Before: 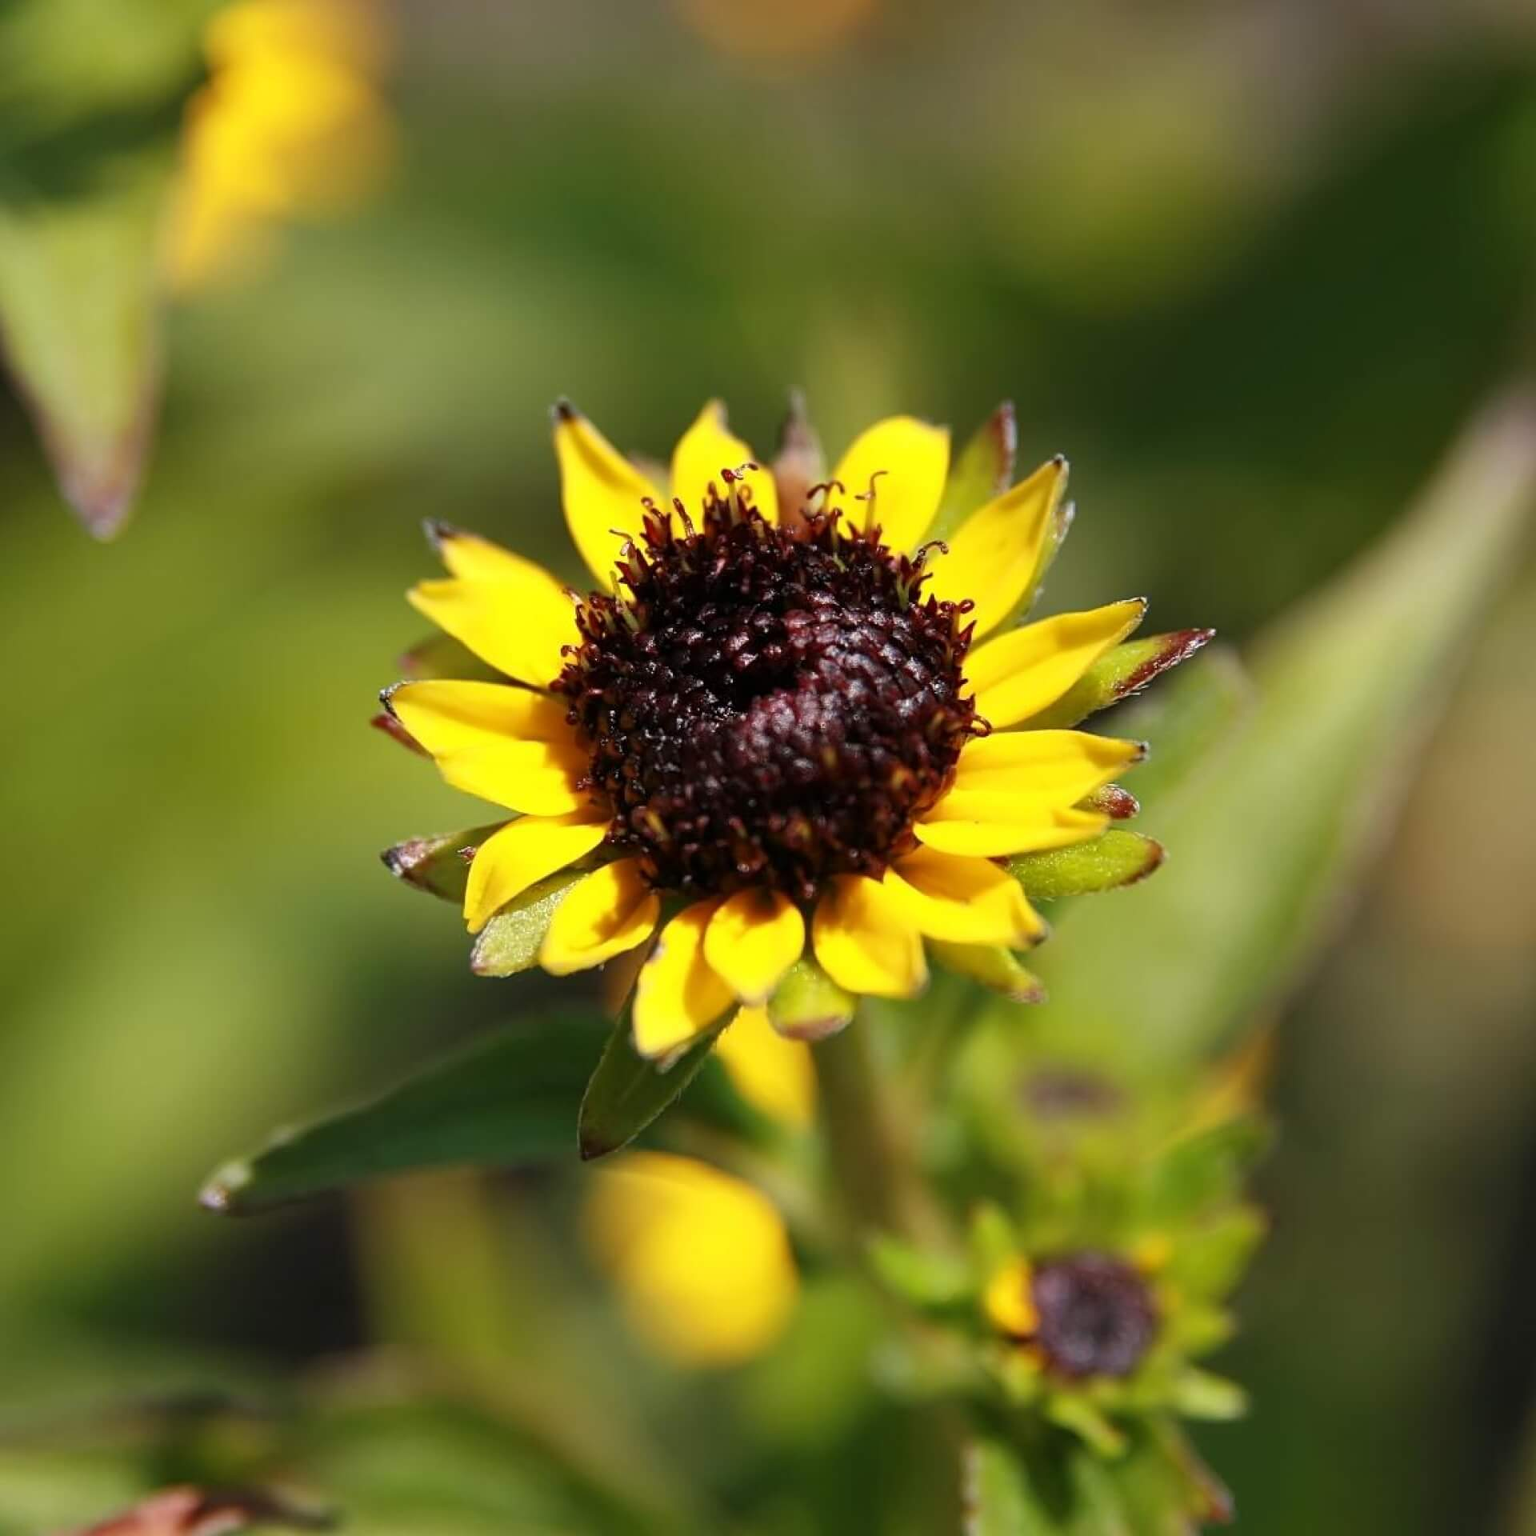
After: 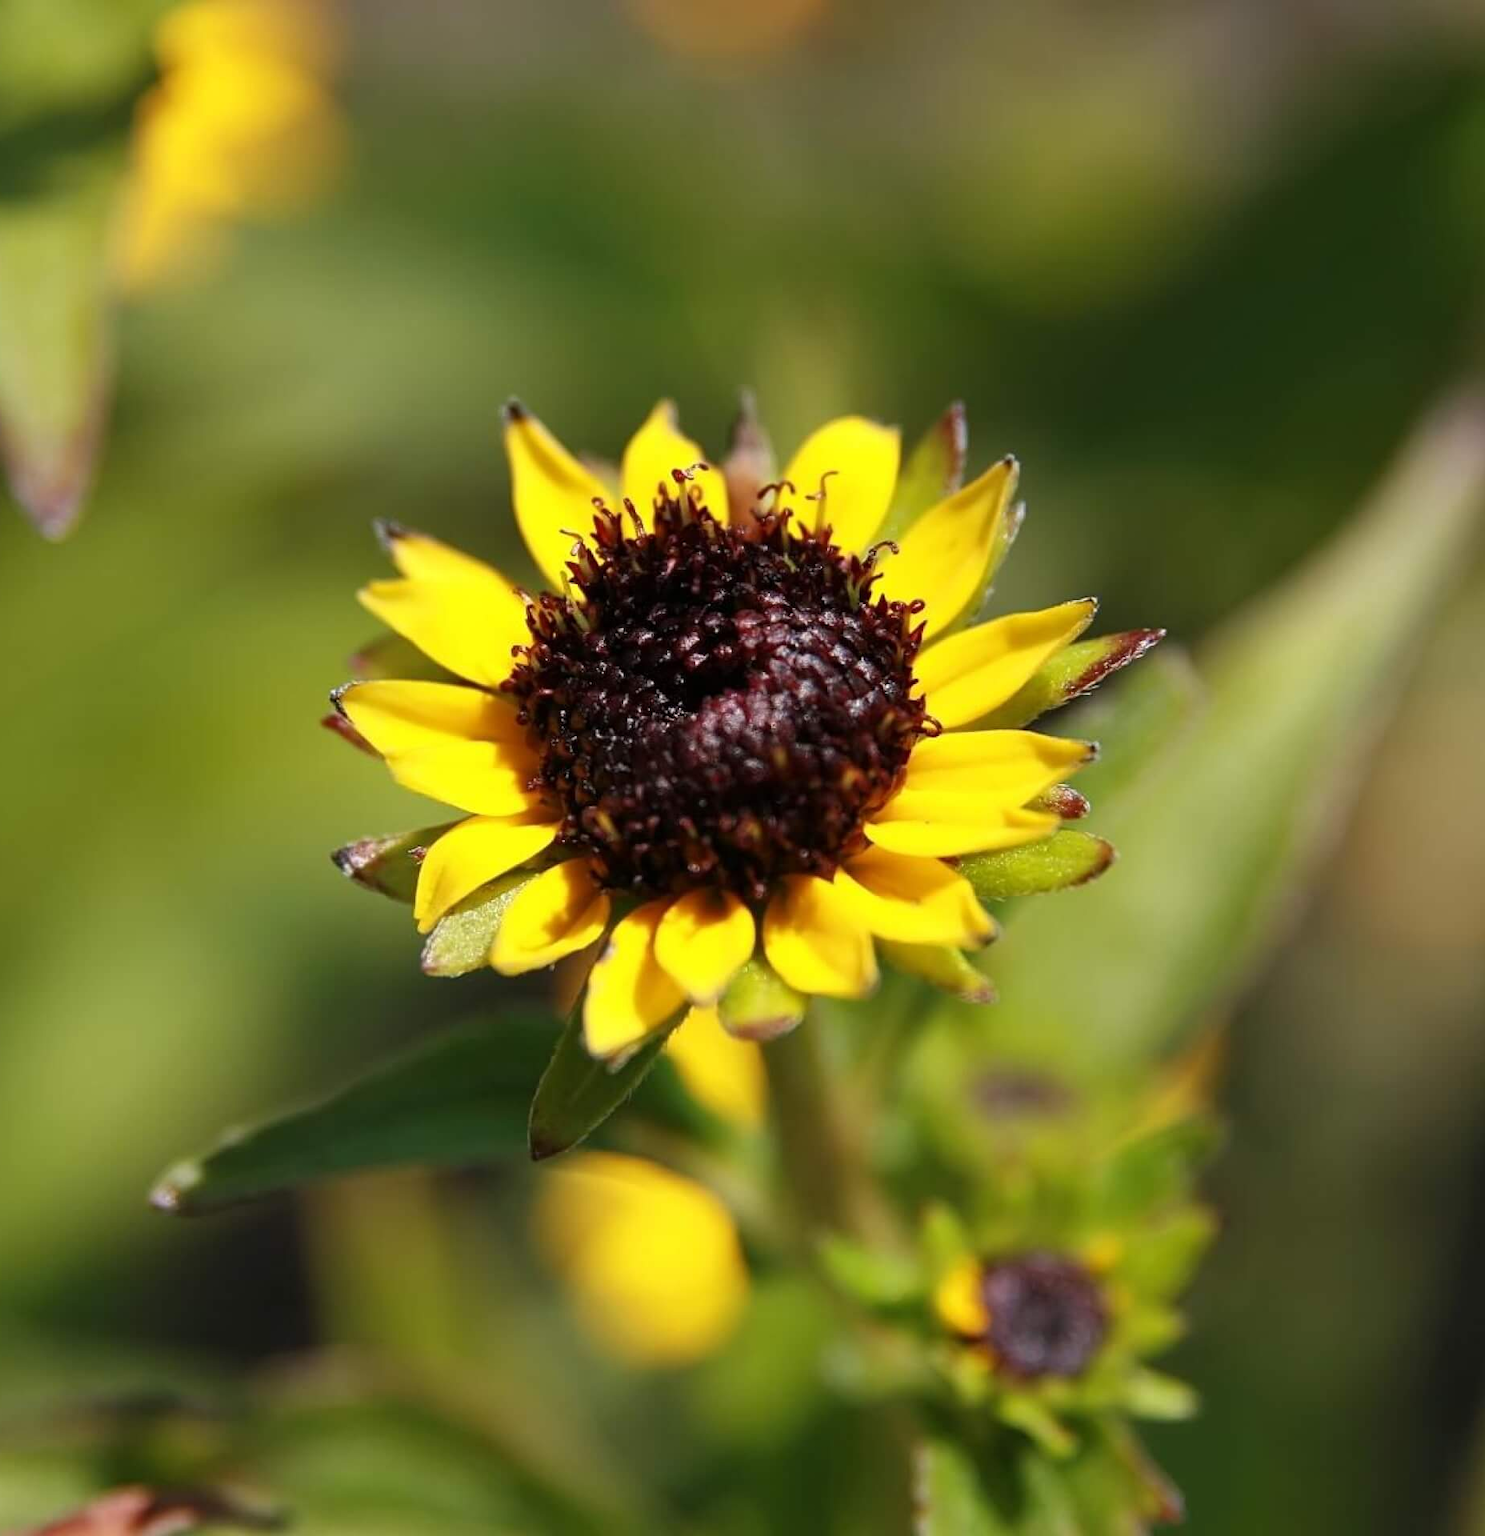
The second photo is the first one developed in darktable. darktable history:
crop and rotate: left 3.272%
